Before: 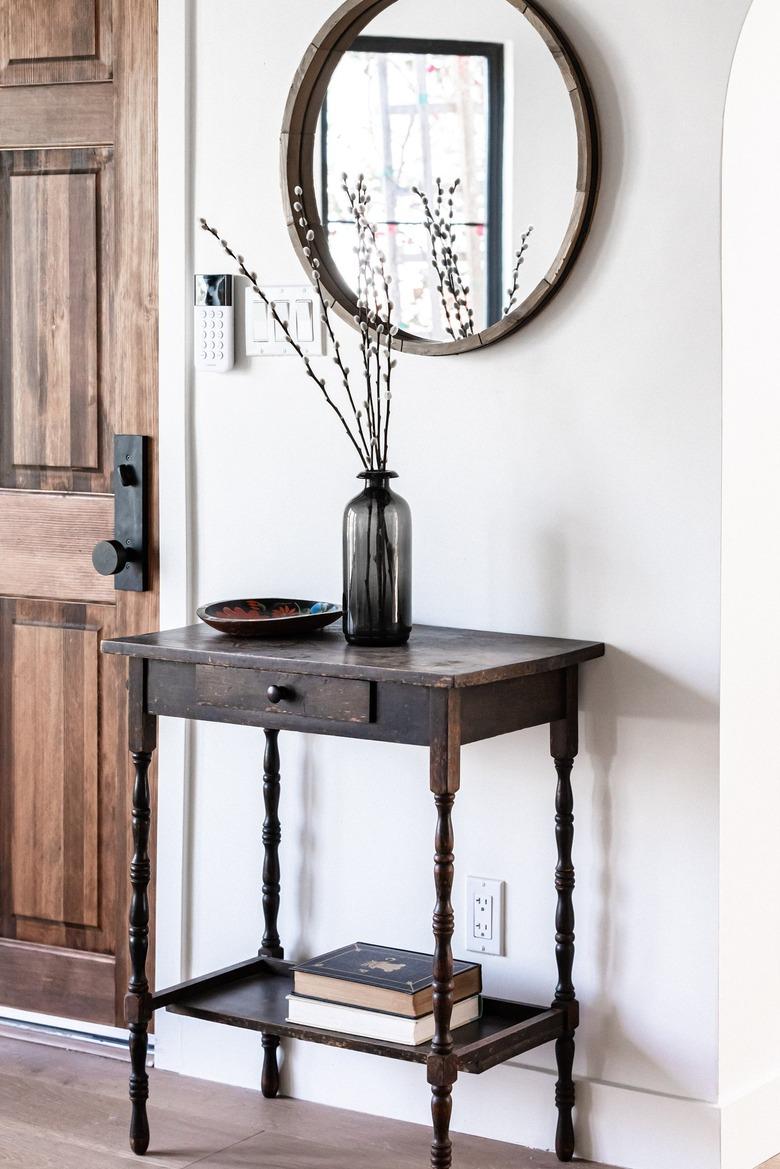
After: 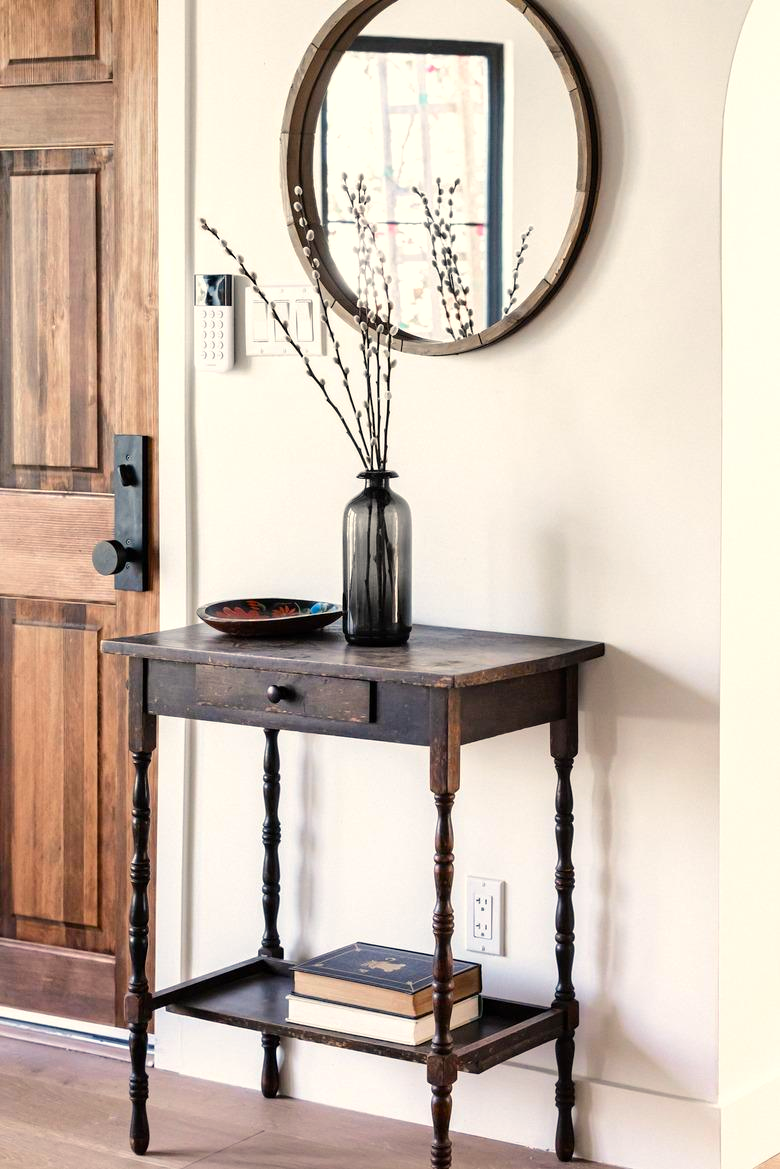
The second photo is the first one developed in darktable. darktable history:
color balance rgb: highlights gain › chroma 2.995%, highlights gain › hue 76.06°, perceptual saturation grading › global saturation 25.516%, perceptual brilliance grading › mid-tones 9.947%, perceptual brilliance grading › shadows 15.253%, contrast 3.852%
